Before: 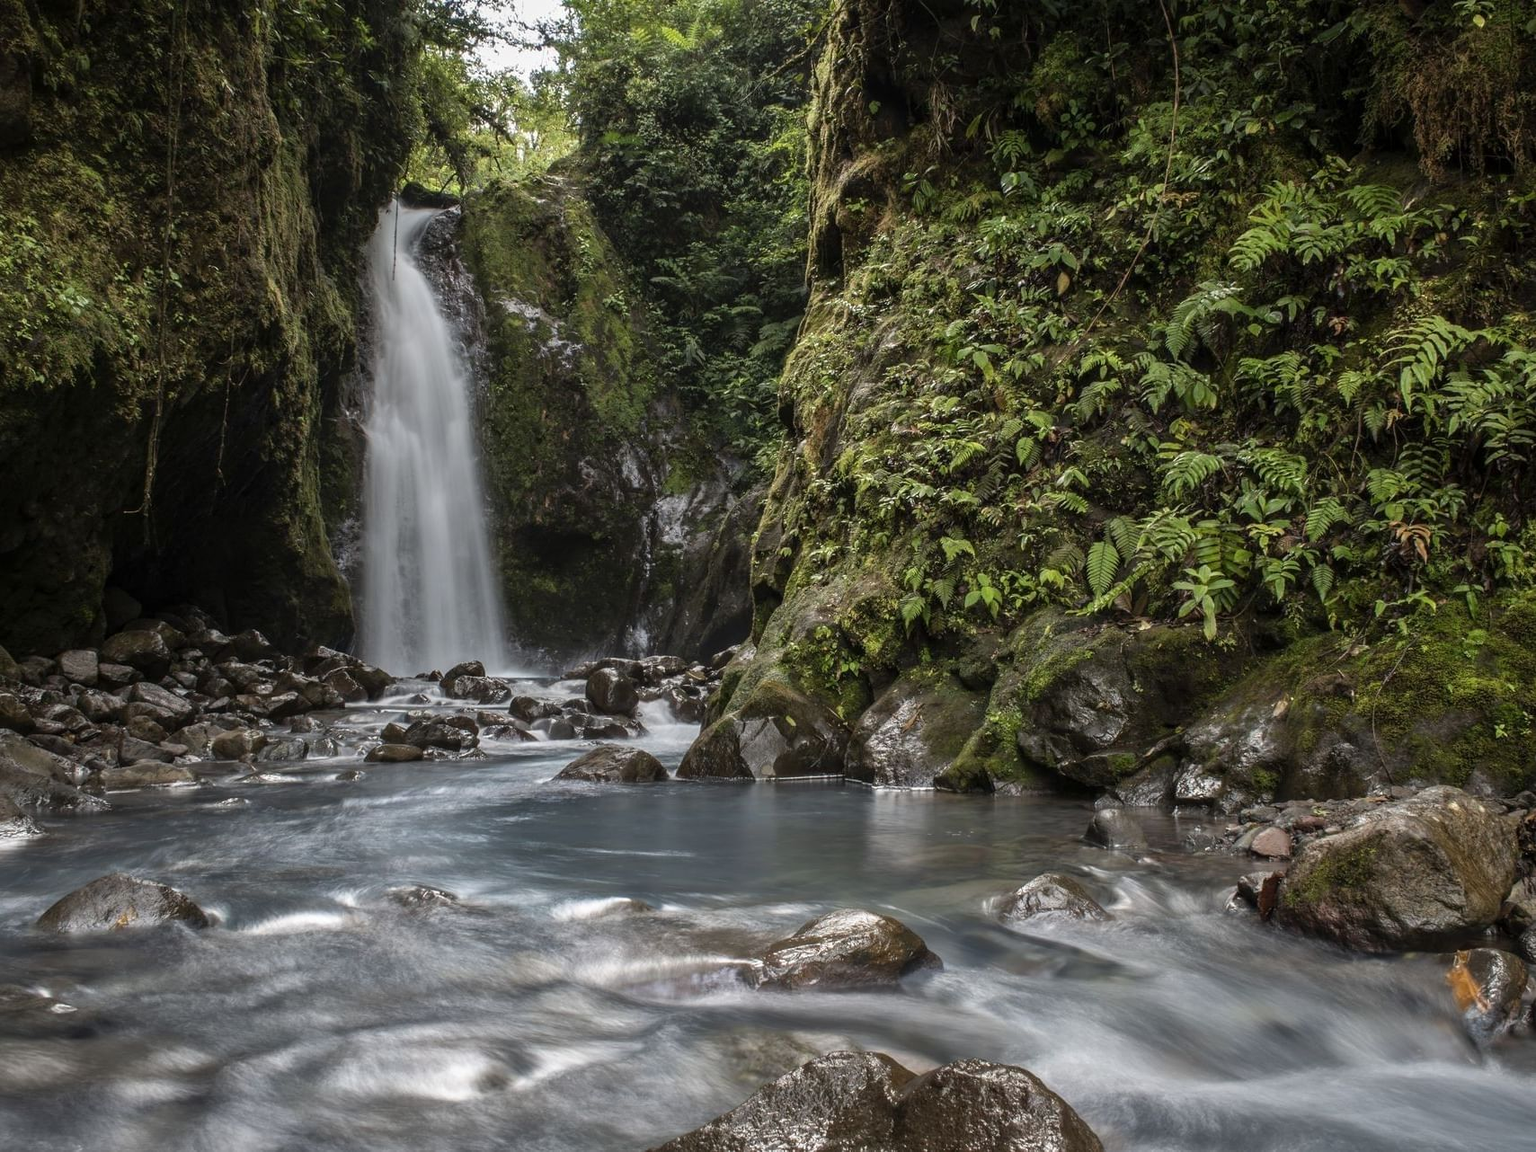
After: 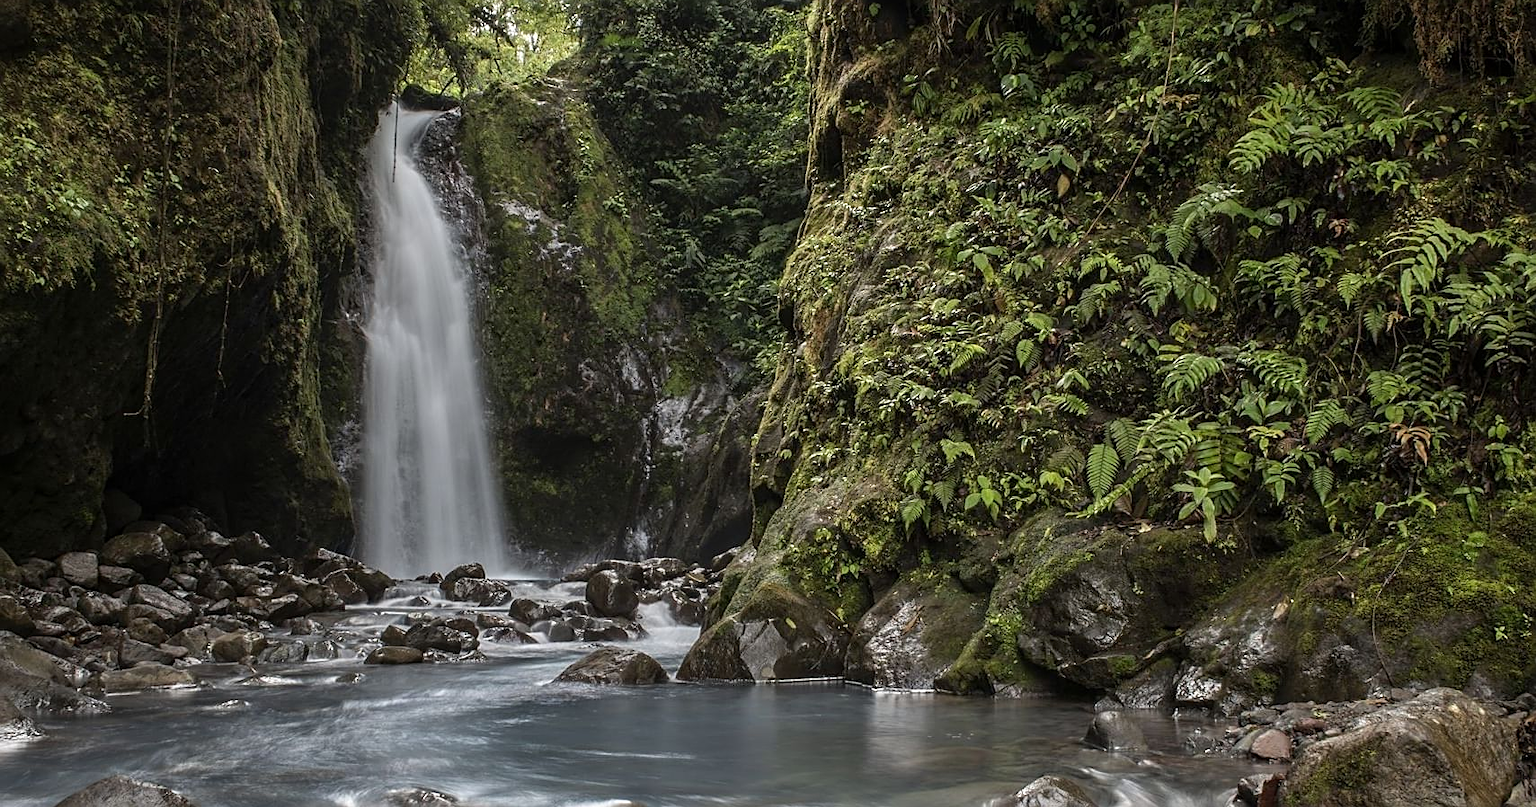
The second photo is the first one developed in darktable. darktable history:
sharpen: on, module defaults
crop and rotate: top 8.58%, bottom 21.225%
